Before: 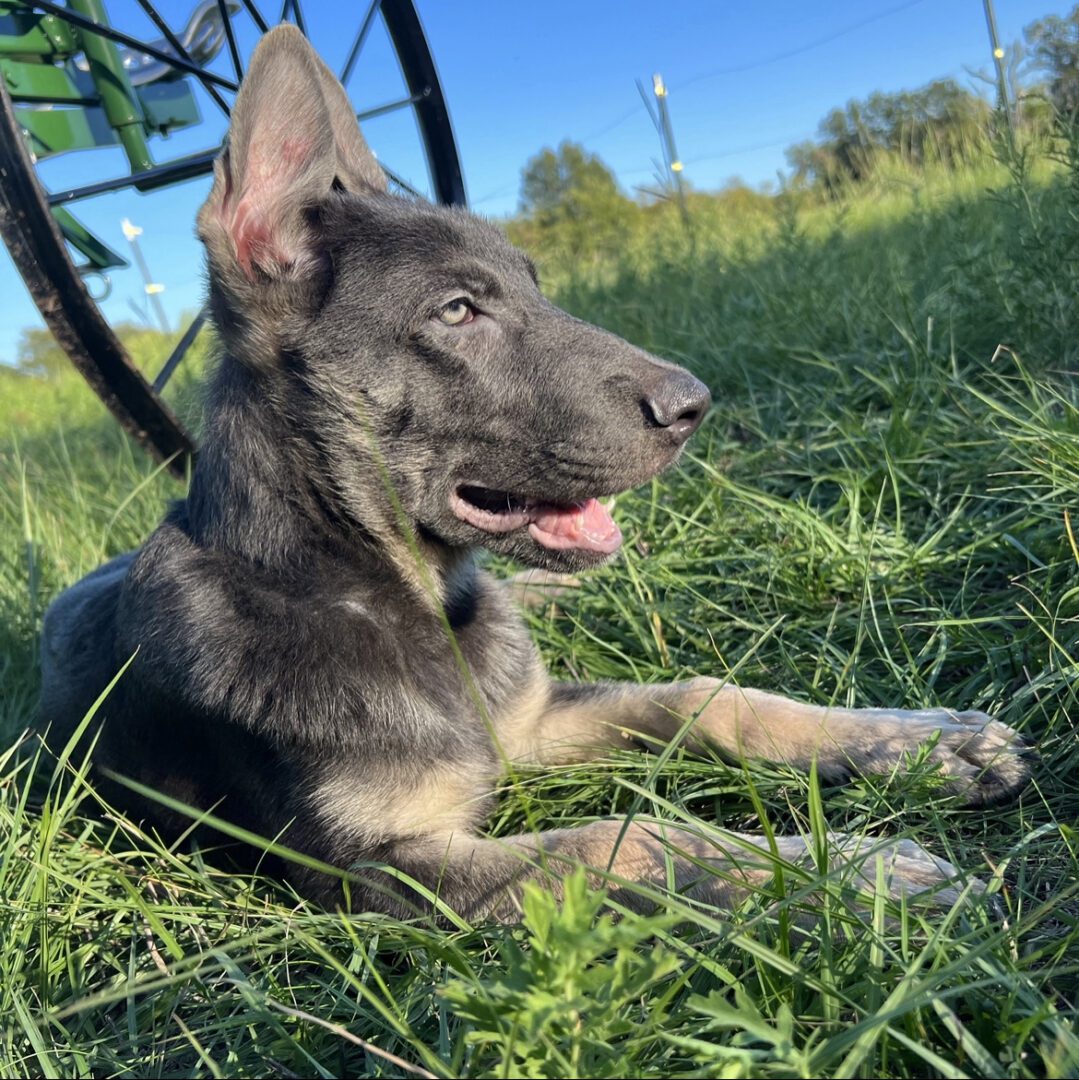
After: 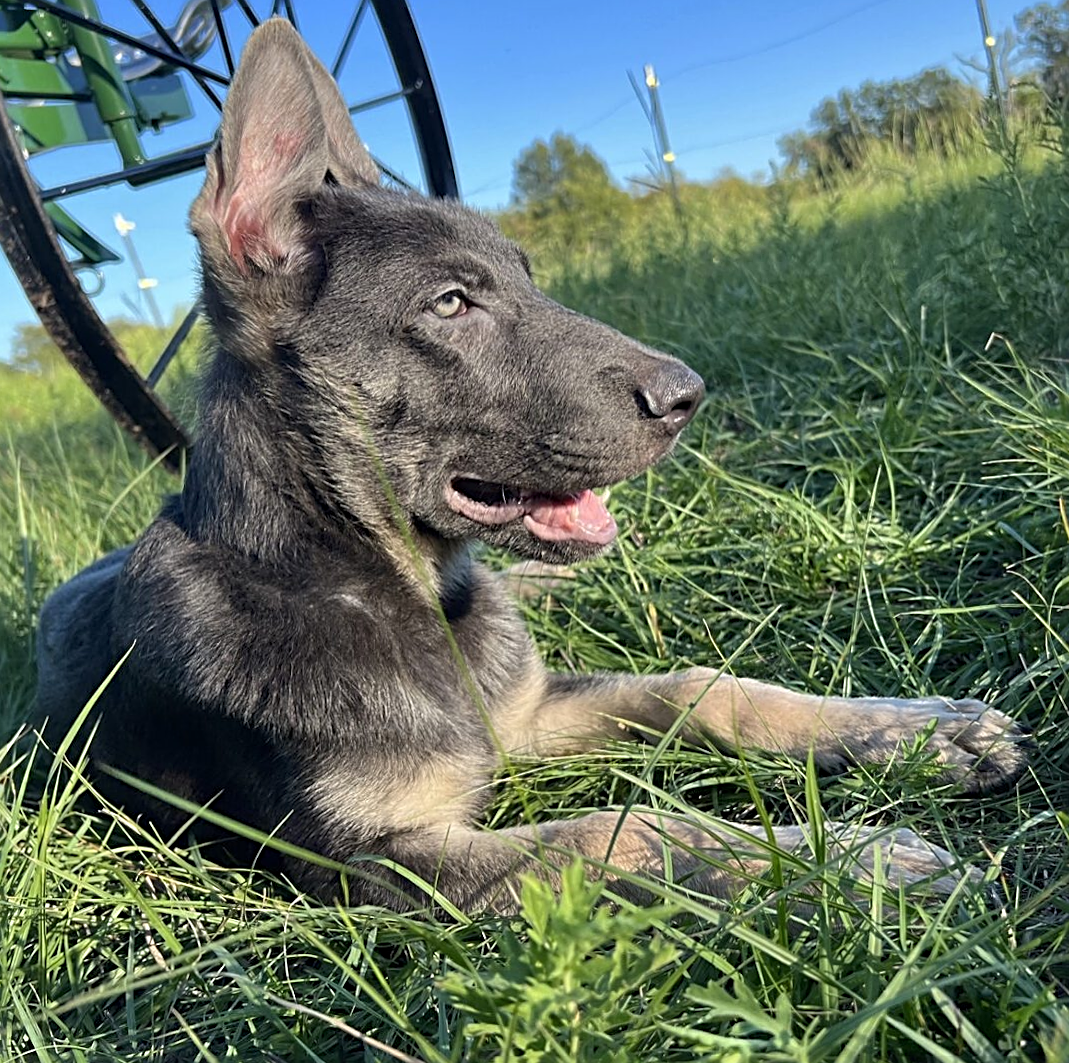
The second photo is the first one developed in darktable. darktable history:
sharpen: radius 2.543, amount 0.636
tone equalizer: on, module defaults
rotate and perspective: rotation -0.45°, automatic cropping original format, crop left 0.008, crop right 0.992, crop top 0.012, crop bottom 0.988
